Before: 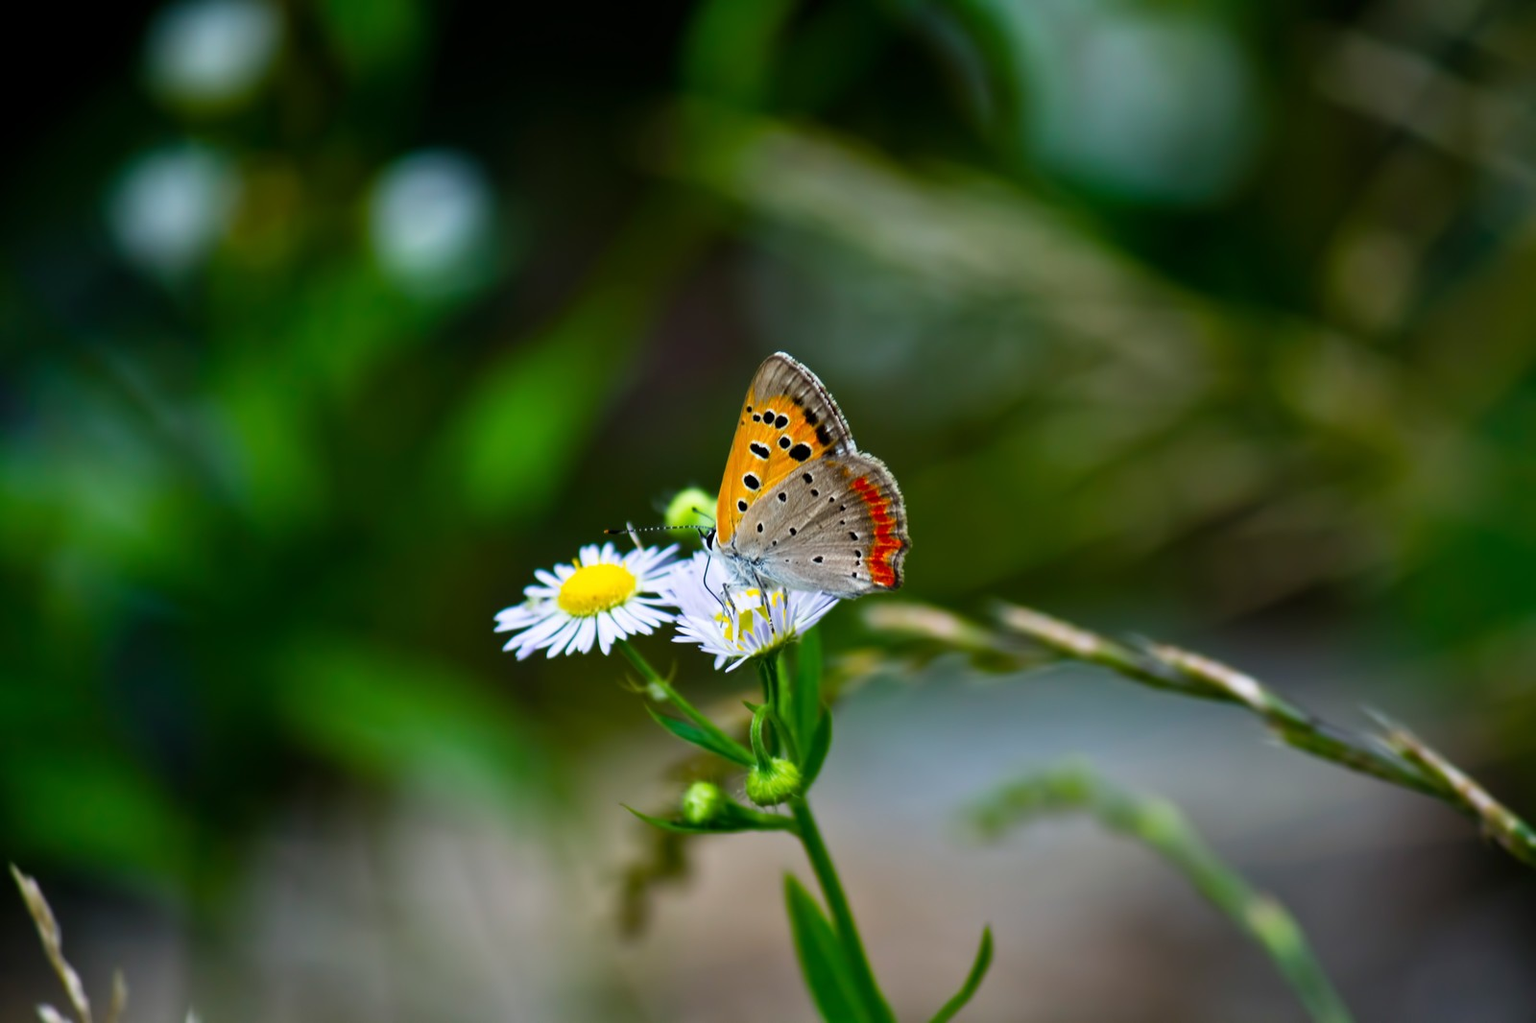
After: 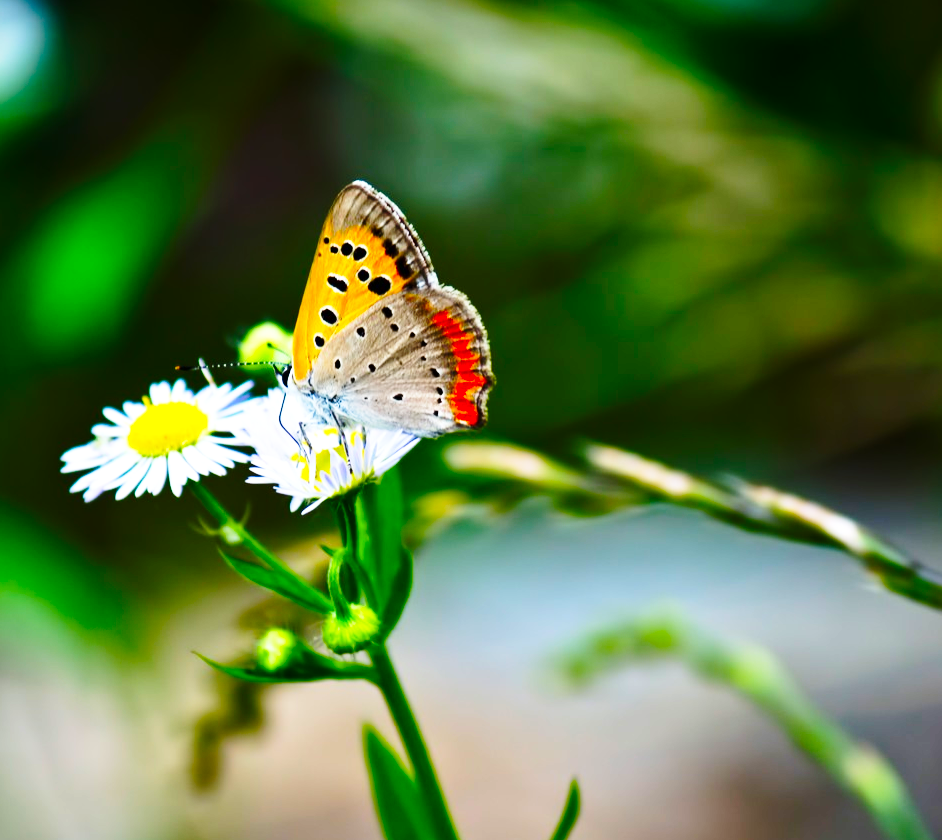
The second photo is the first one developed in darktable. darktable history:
base curve: curves: ch0 [(0, 0) (0.028, 0.03) (0.121, 0.232) (0.46, 0.748) (0.859, 0.968) (1, 1)], preserve colors none
tone equalizer: -8 EV -0.425 EV, -7 EV -0.421 EV, -6 EV -0.362 EV, -5 EV -0.244 EV, -3 EV 0.255 EV, -2 EV 0.304 EV, -1 EV 0.381 EV, +0 EV 0.407 EV, edges refinement/feathering 500, mask exposure compensation -1.57 EV, preserve details no
crop and rotate: left 28.395%, top 17.503%, right 12.713%, bottom 3.656%
color correction: highlights b* -0.042, saturation 1.34
